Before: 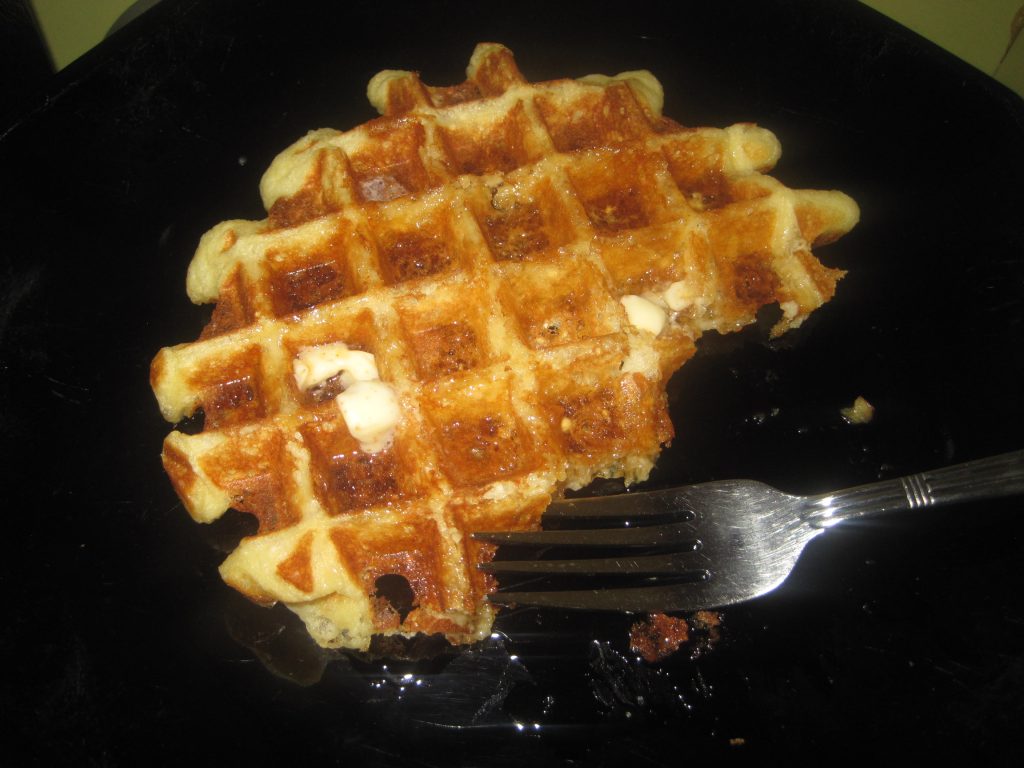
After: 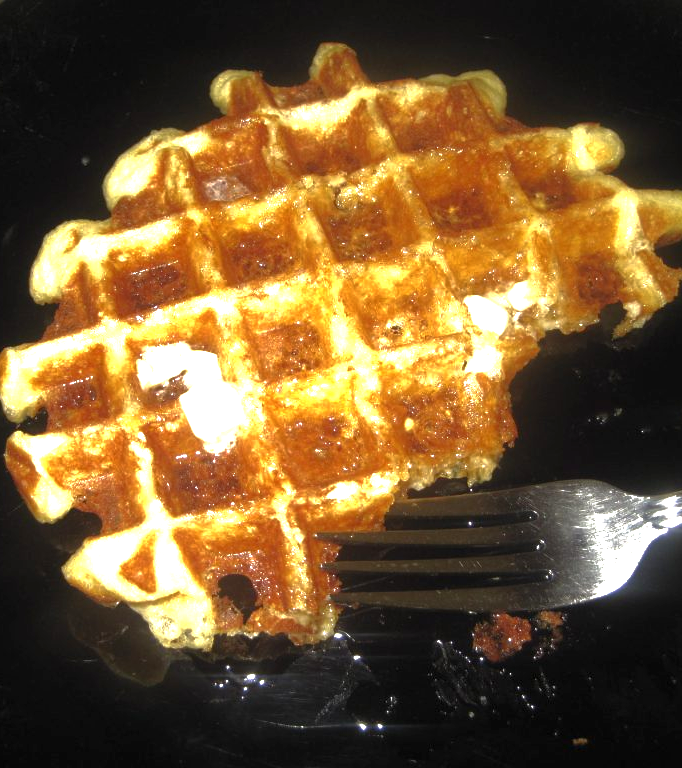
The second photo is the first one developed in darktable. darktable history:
crop: left 15.419%, right 17.914%
exposure: black level correction 0, exposure 1.3 EV, compensate highlight preservation false
base curve: curves: ch0 [(0, 0) (0.826, 0.587) (1, 1)]
tone equalizer: on, module defaults
